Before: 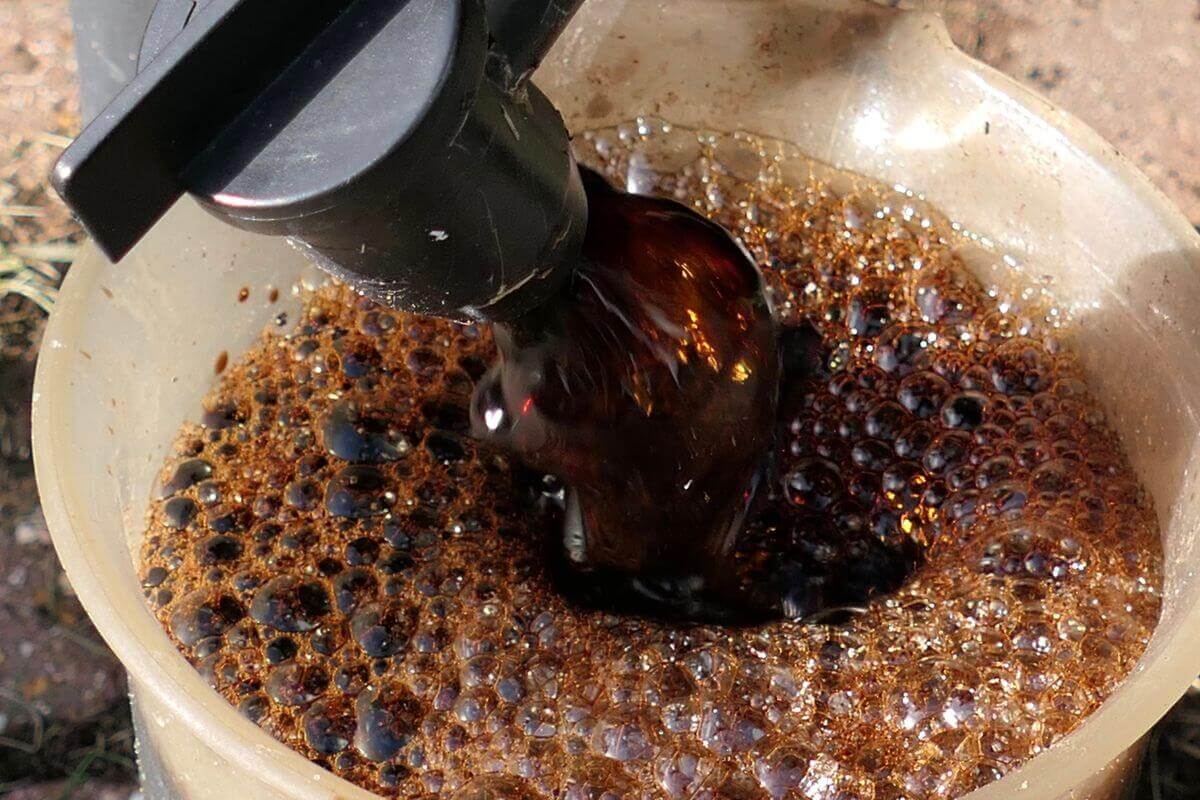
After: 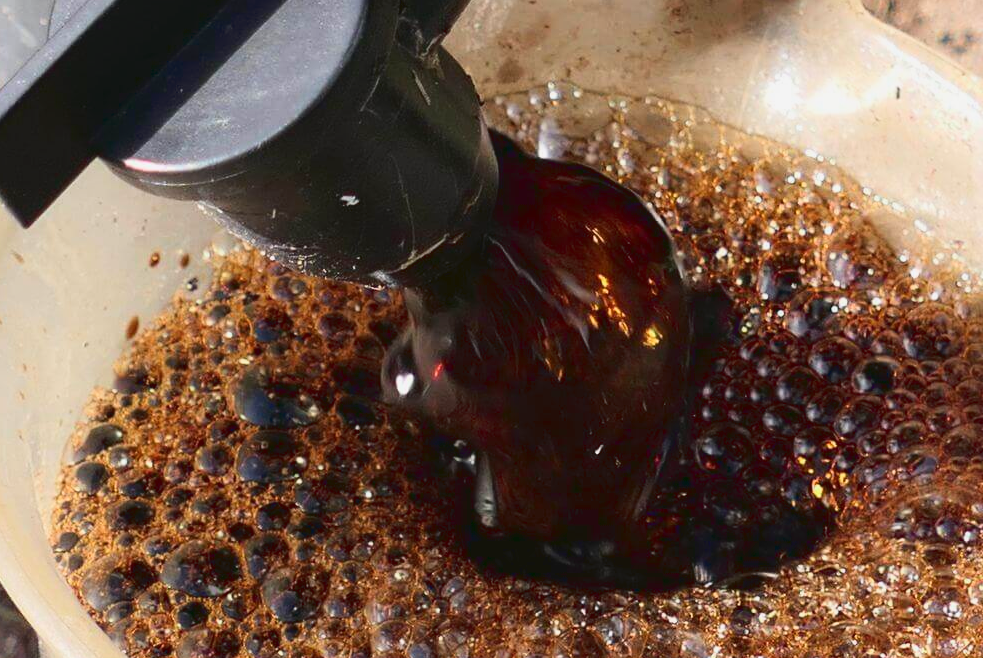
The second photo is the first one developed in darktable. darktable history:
tone equalizer: on, module defaults
tone curve: curves: ch0 [(0, 0.049) (0.175, 0.178) (0.466, 0.498) (0.715, 0.767) (0.819, 0.851) (1, 0.961)]; ch1 [(0, 0) (0.437, 0.398) (0.476, 0.466) (0.505, 0.505) (0.534, 0.544) (0.595, 0.608) (0.641, 0.643) (1, 1)]; ch2 [(0, 0) (0.359, 0.379) (0.437, 0.44) (0.489, 0.495) (0.518, 0.537) (0.579, 0.579) (1, 1)], color space Lab, linked channels, preserve colors none
crop and rotate: left 7.451%, top 4.402%, right 10.616%, bottom 13.232%
